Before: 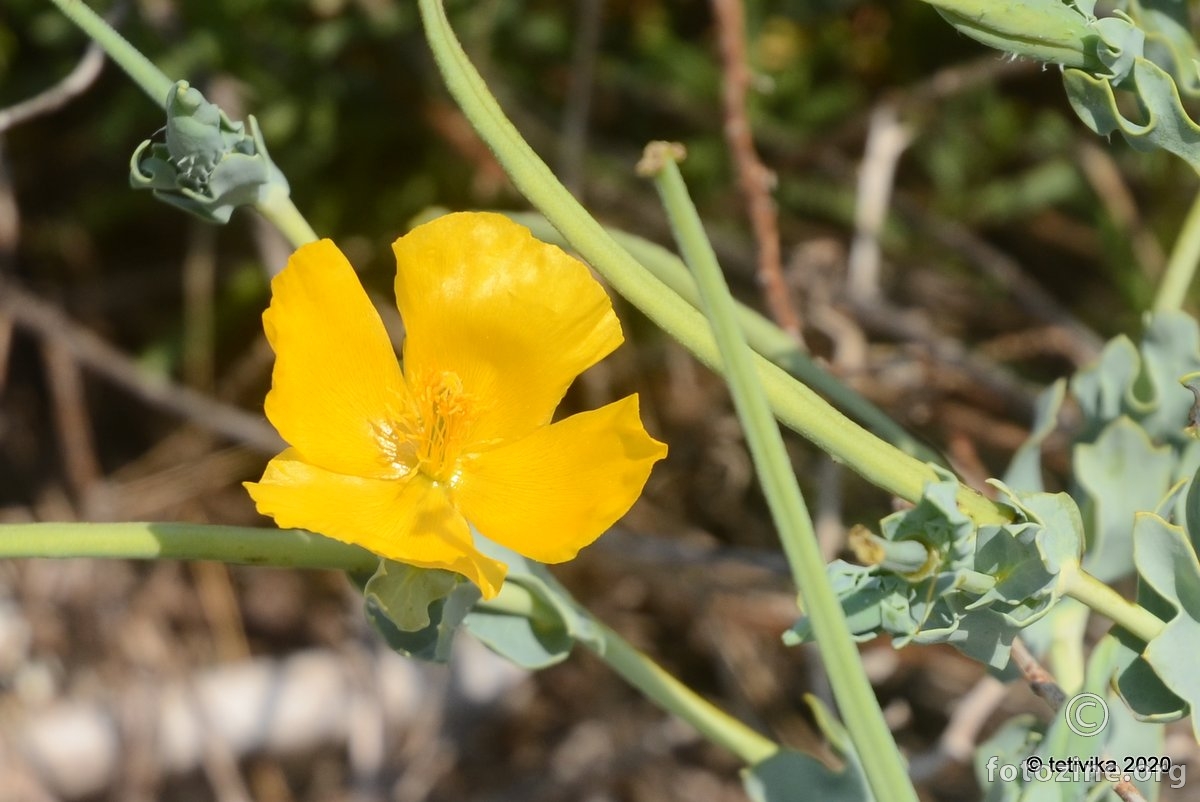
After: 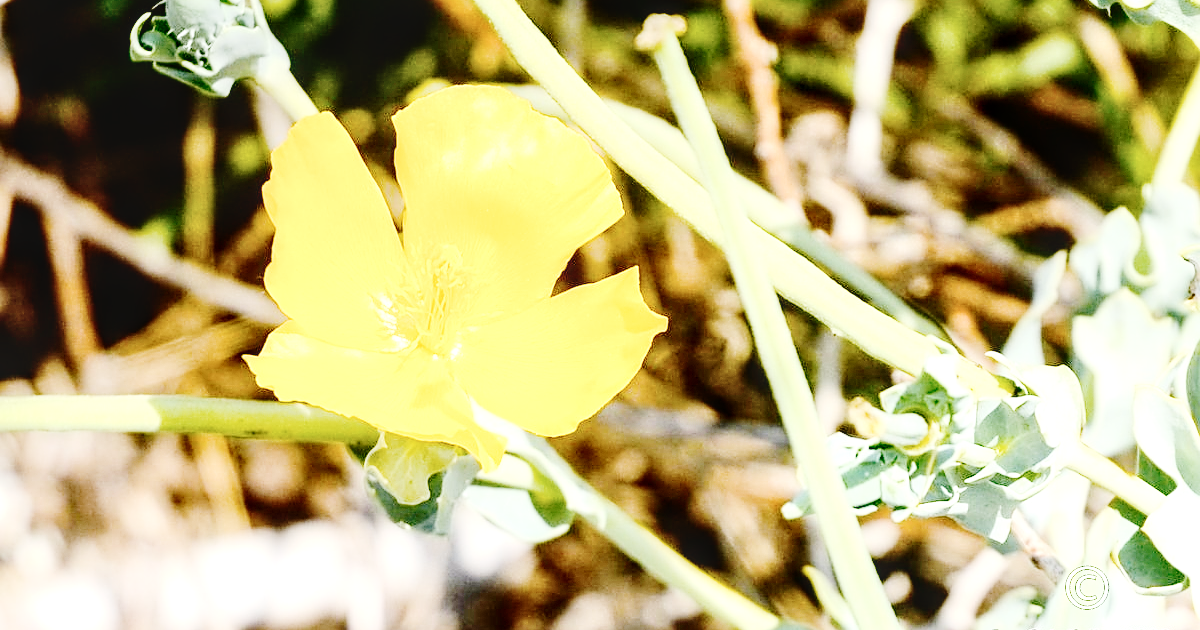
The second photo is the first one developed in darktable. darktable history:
local contrast: detail 130%
crop and rotate: top 15.945%, bottom 5.434%
color balance rgb: power › hue 212.32°, perceptual saturation grading › global saturation 23.768%, perceptual saturation grading › highlights -23.315%, perceptual saturation grading › mid-tones 24.48%, perceptual saturation grading › shadows 38.975%, global vibrance 19.828%
sharpen: on, module defaults
base curve: curves: ch0 [(0, 0) (0.036, 0.01) (0.123, 0.254) (0.258, 0.504) (0.507, 0.748) (1, 1)], preserve colors none
contrast brightness saturation: contrast 0.252, saturation -0.319
exposure: exposure 1.001 EV, compensate exposure bias true, compensate highlight preservation false
